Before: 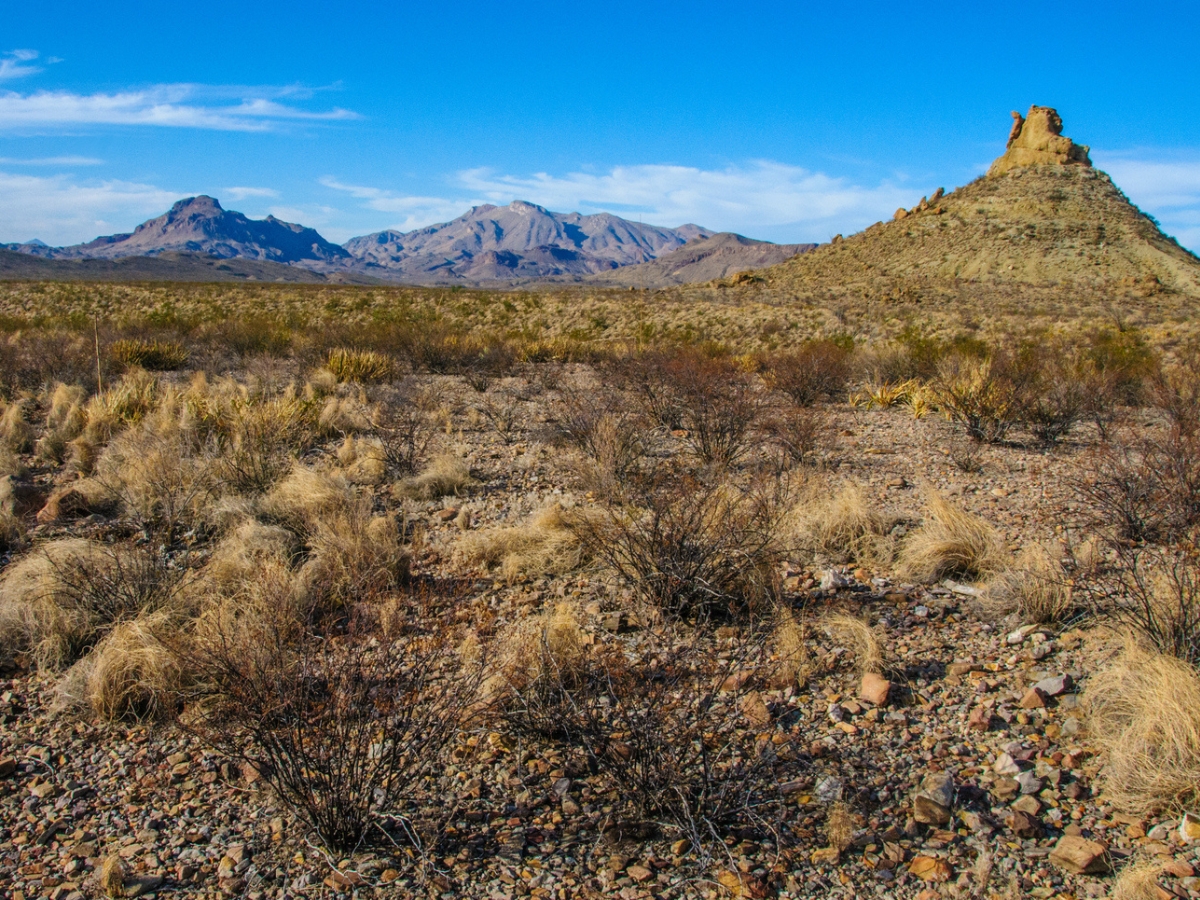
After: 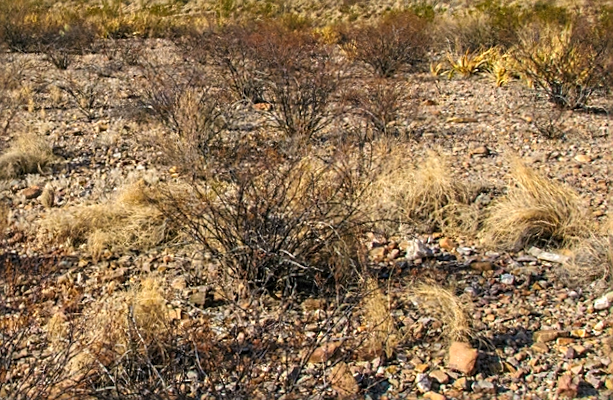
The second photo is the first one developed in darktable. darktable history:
rotate and perspective: rotation -1.24°, automatic cropping off
sharpen: on, module defaults
crop: left 35.03%, top 36.625%, right 14.663%, bottom 20.057%
exposure: black level correction 0, exposure 0.5 EV, compensate highlight preservation false
